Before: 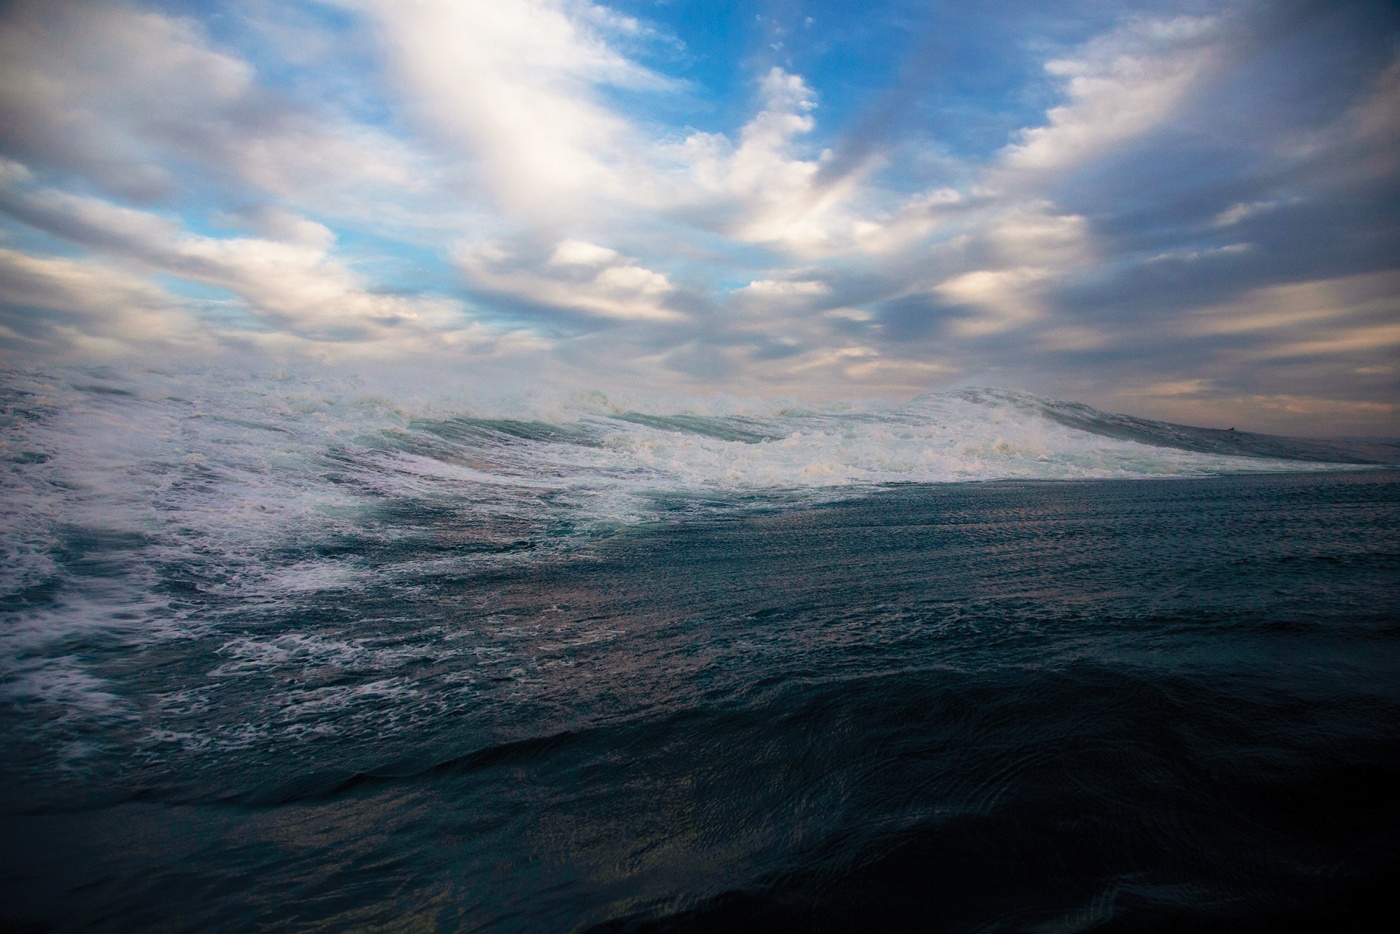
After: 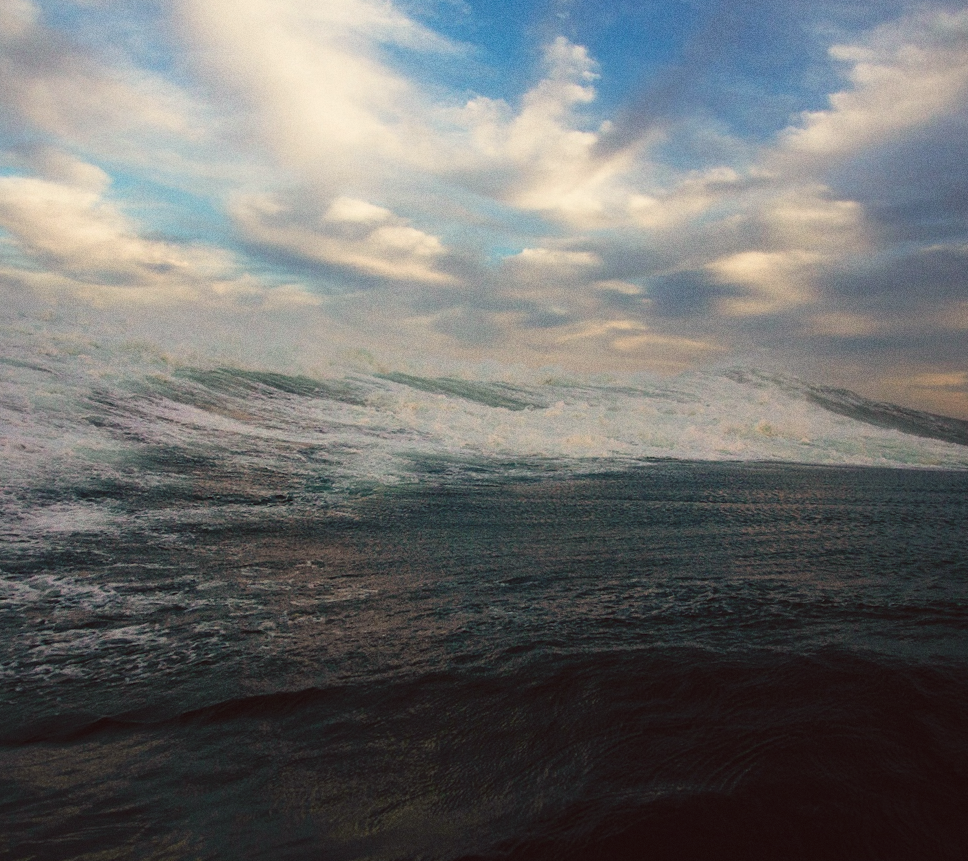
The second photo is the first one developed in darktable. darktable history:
crop and rotate: angle -3.27°, left 14.277%, top 0.028%, right 10.766%, bottom 0.028%
color balance: lift [1.005, 1.002, 0.998, 0.998], gamma [1, 1.021, 1.02, 0.979], gain [0.923, 1.066, 1.056, 0.934]
grain: on, module defaults
